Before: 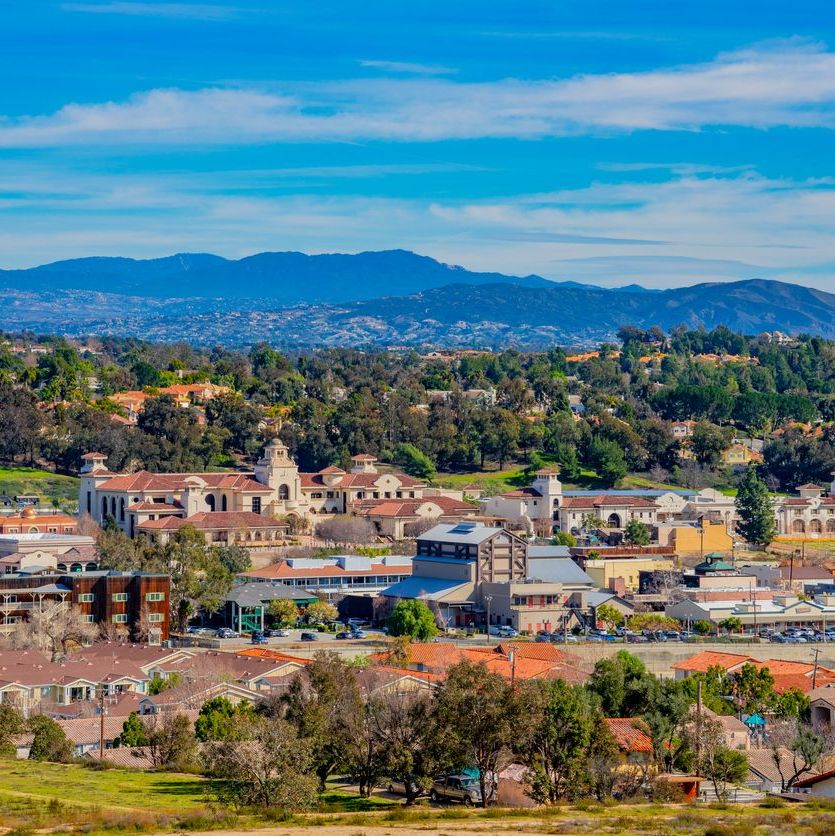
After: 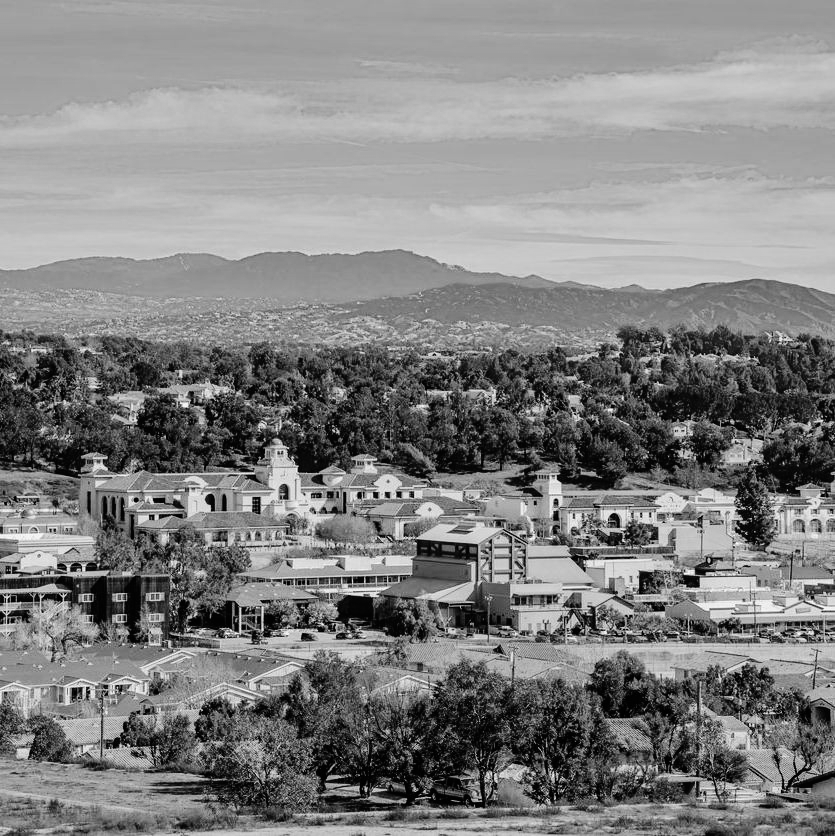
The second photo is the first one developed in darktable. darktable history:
color zones: curves: ch0 [(0.004, 0.588) (0.116, 0.636) (0.259, 0.476) (0.423, 0.464) (0.75, 0.5)]; ch1 [(0, 0) (0.143, 0) (0.286, 0) (0.429, 0) (0.571, 0) (0.714, 0) (0.857, 0)]
tone curve: curves: ch0 [(0, 0) (0.003, 0.003) (0.011, 0.005) (0.025, 0.008) (0.044, 0.012) (0.069, 0.02) (0.1, 0.031) (0.136, 0.047) (0.177, 0.088) (0.224, 0.141) (0.277, 0.222) (0.335, 0.32) (0.399, 0.422) (0.468, 0.523) (0.543, 0.623) (0.623, 0.716) (0.709, 0.796) (0.801, 0.878) (0.898, 0.957) (1, 1)], preserve colors none
shadows and highlights: shadows 40, highlights -54, highlights color adjustment 46%, low approximation 0.01, soften with gaussian
color calibration: output gray [0.267, 0.423, 0.261, 0], illuminant same as pipeline (D50), adaptation none (bypass)
